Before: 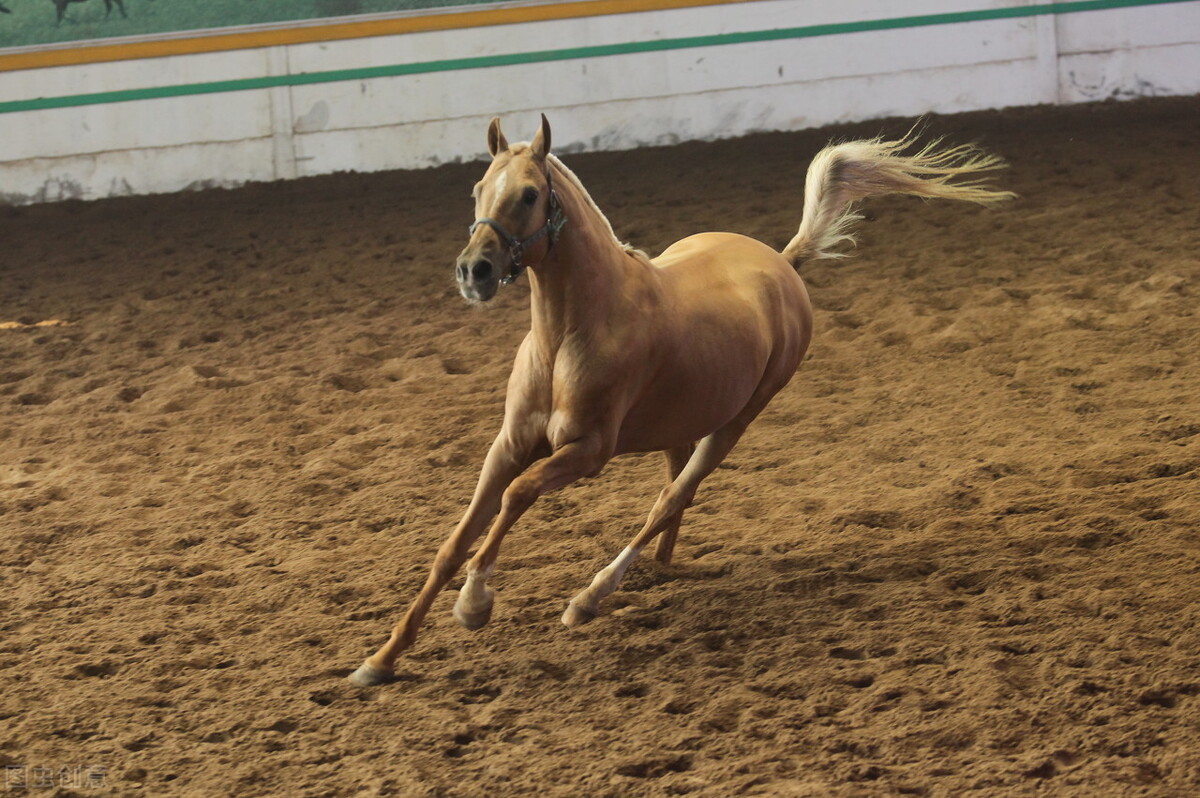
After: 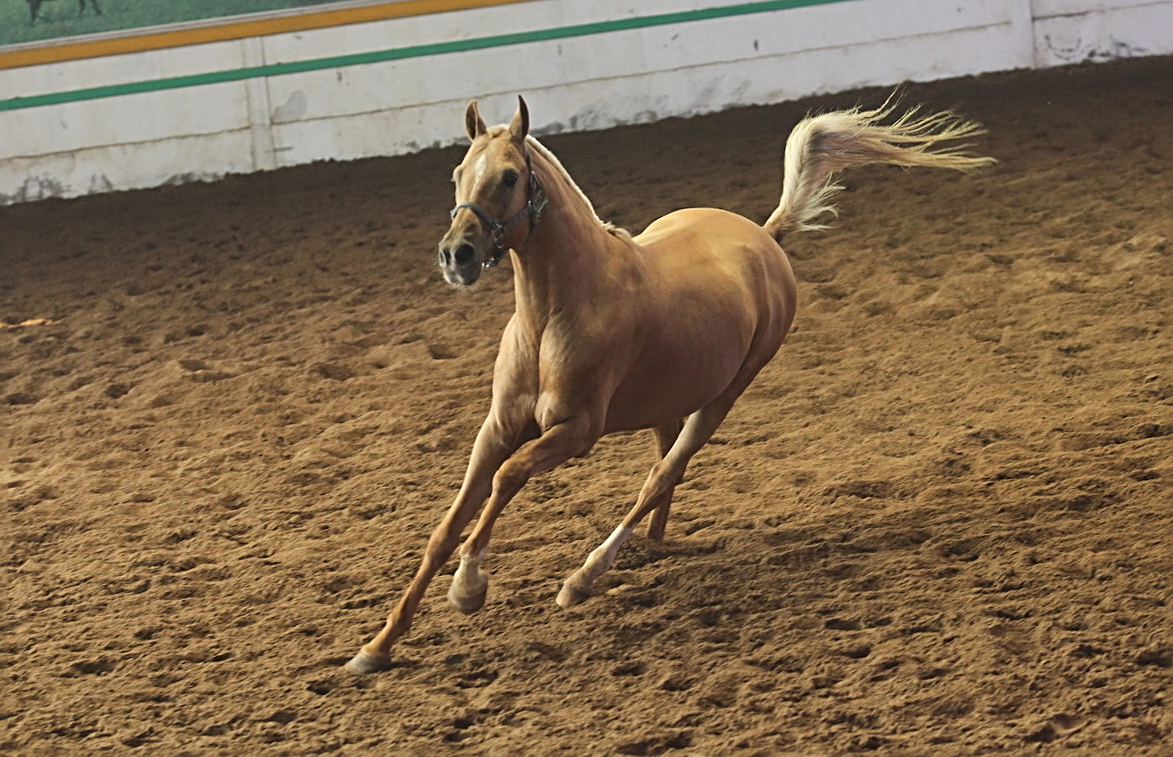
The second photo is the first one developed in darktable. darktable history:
exposure: black level correction -0.005, exposure 0.054 EV, compensate highlight preservation false
sharpen: radius 3.119
rotate and perspective: rotation -2°, crop left 0.022, crop right 0.978, crop top 0.049, crop bottom 0.951
shadows and highlights: shadows 37.27, highlights -28.18, soften with gaussian
